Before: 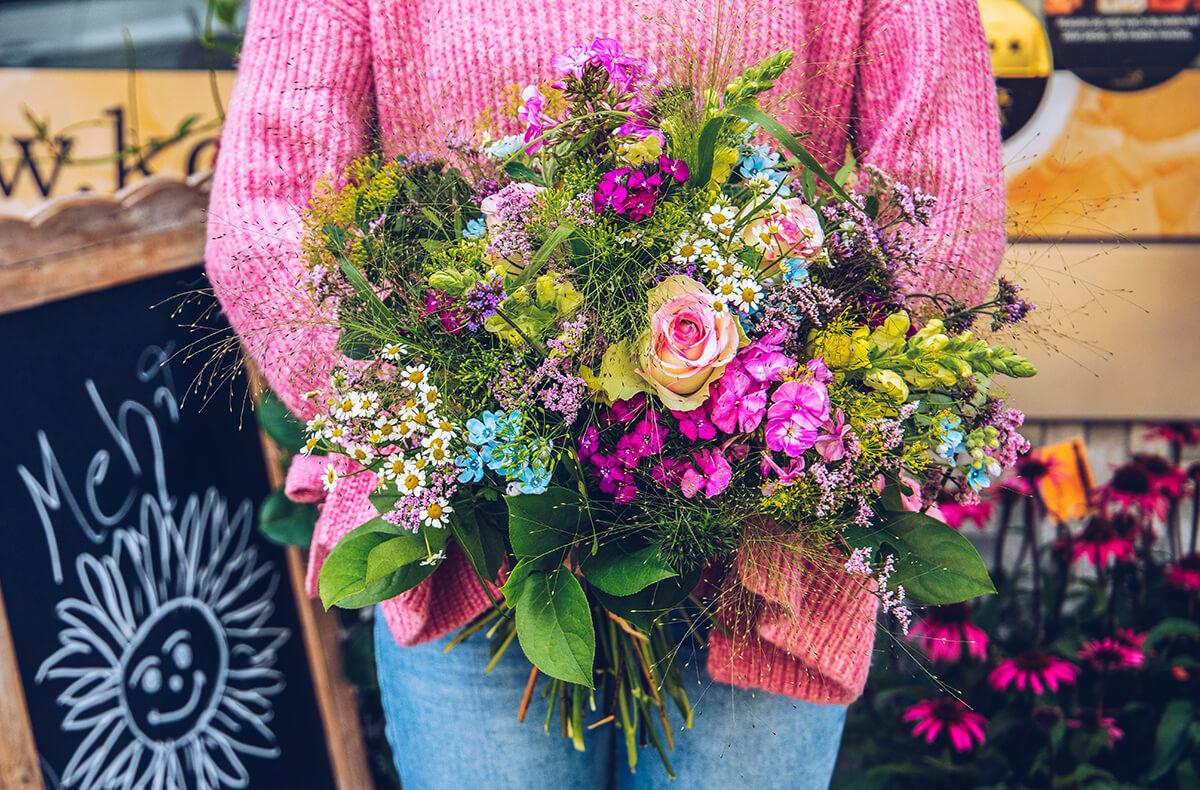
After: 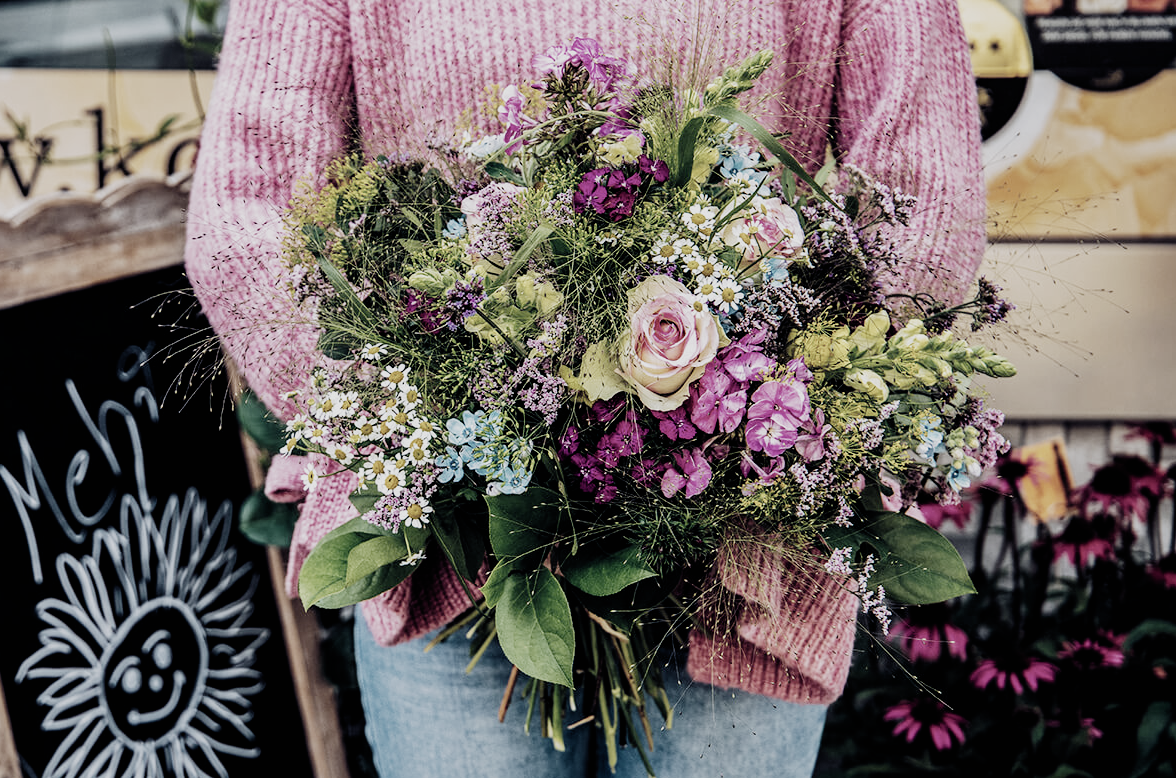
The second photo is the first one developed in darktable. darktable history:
crop: left 1.698%, right 0.271%, bottom 1.481%
filmic rgb: black relative exposure -5.15 EV, white relative exposure 4 EV, hardness 2.89, contrast 1.3, highlights saturation mix -30.52%, preserve chrominance no, color science v5 (2021)
